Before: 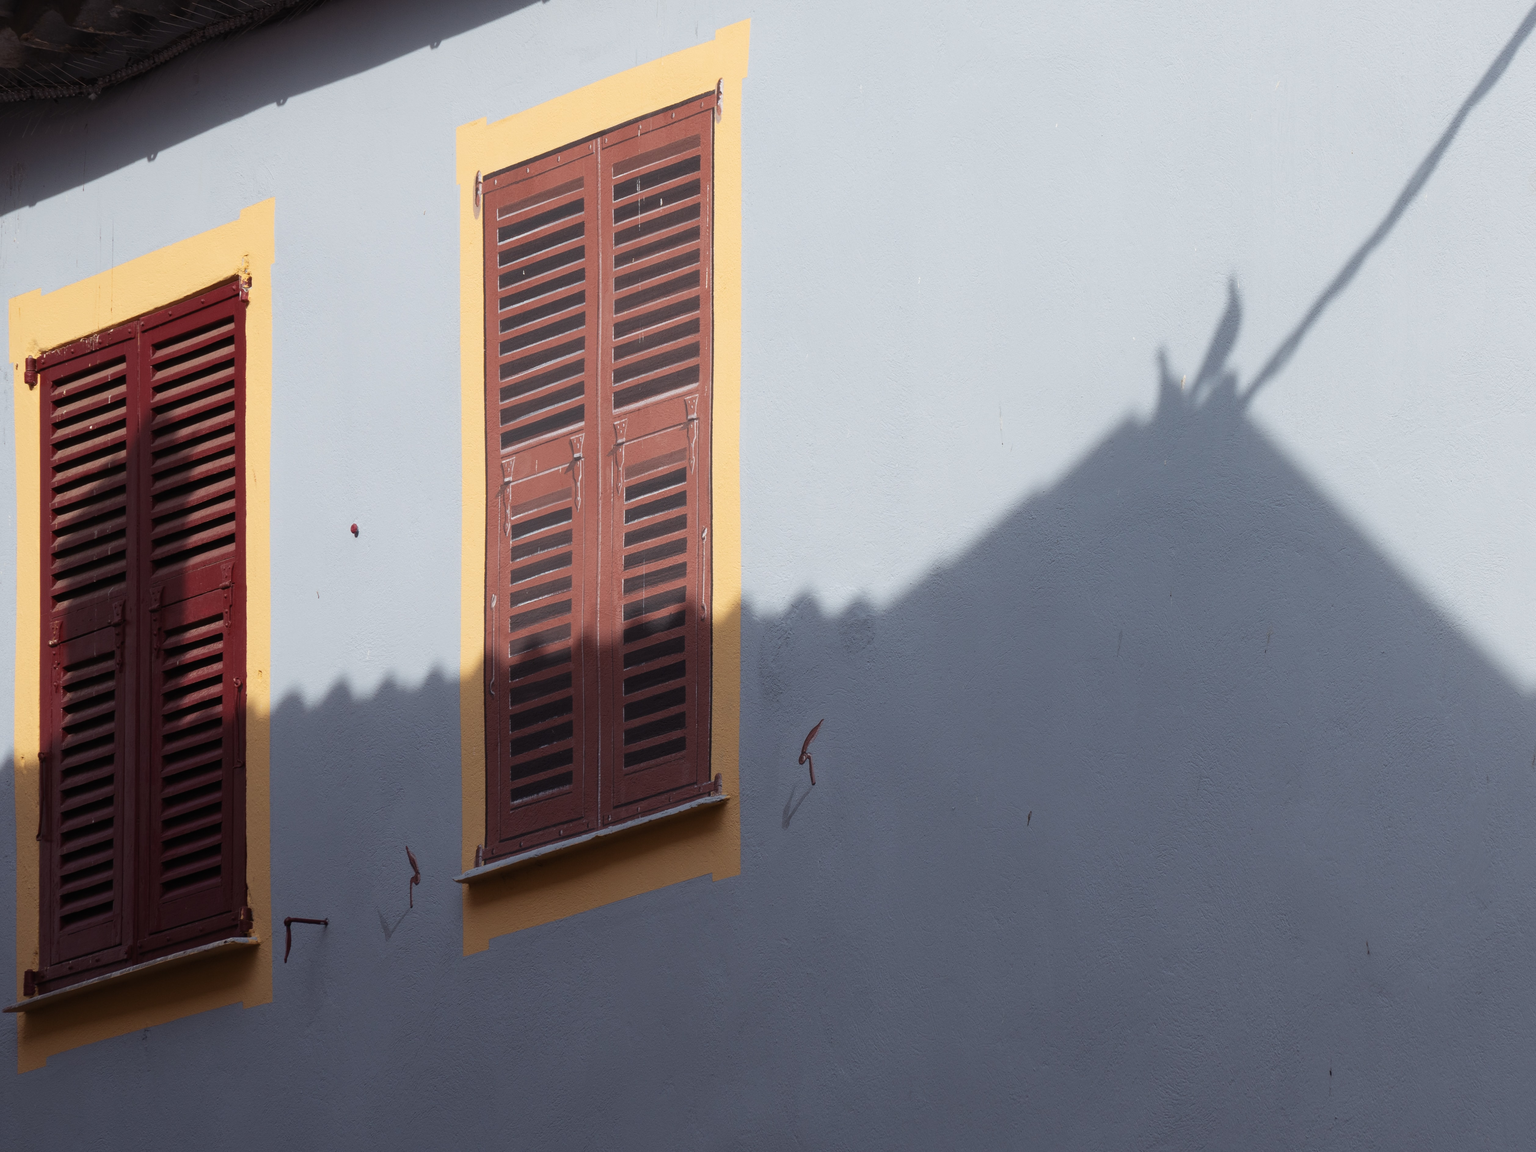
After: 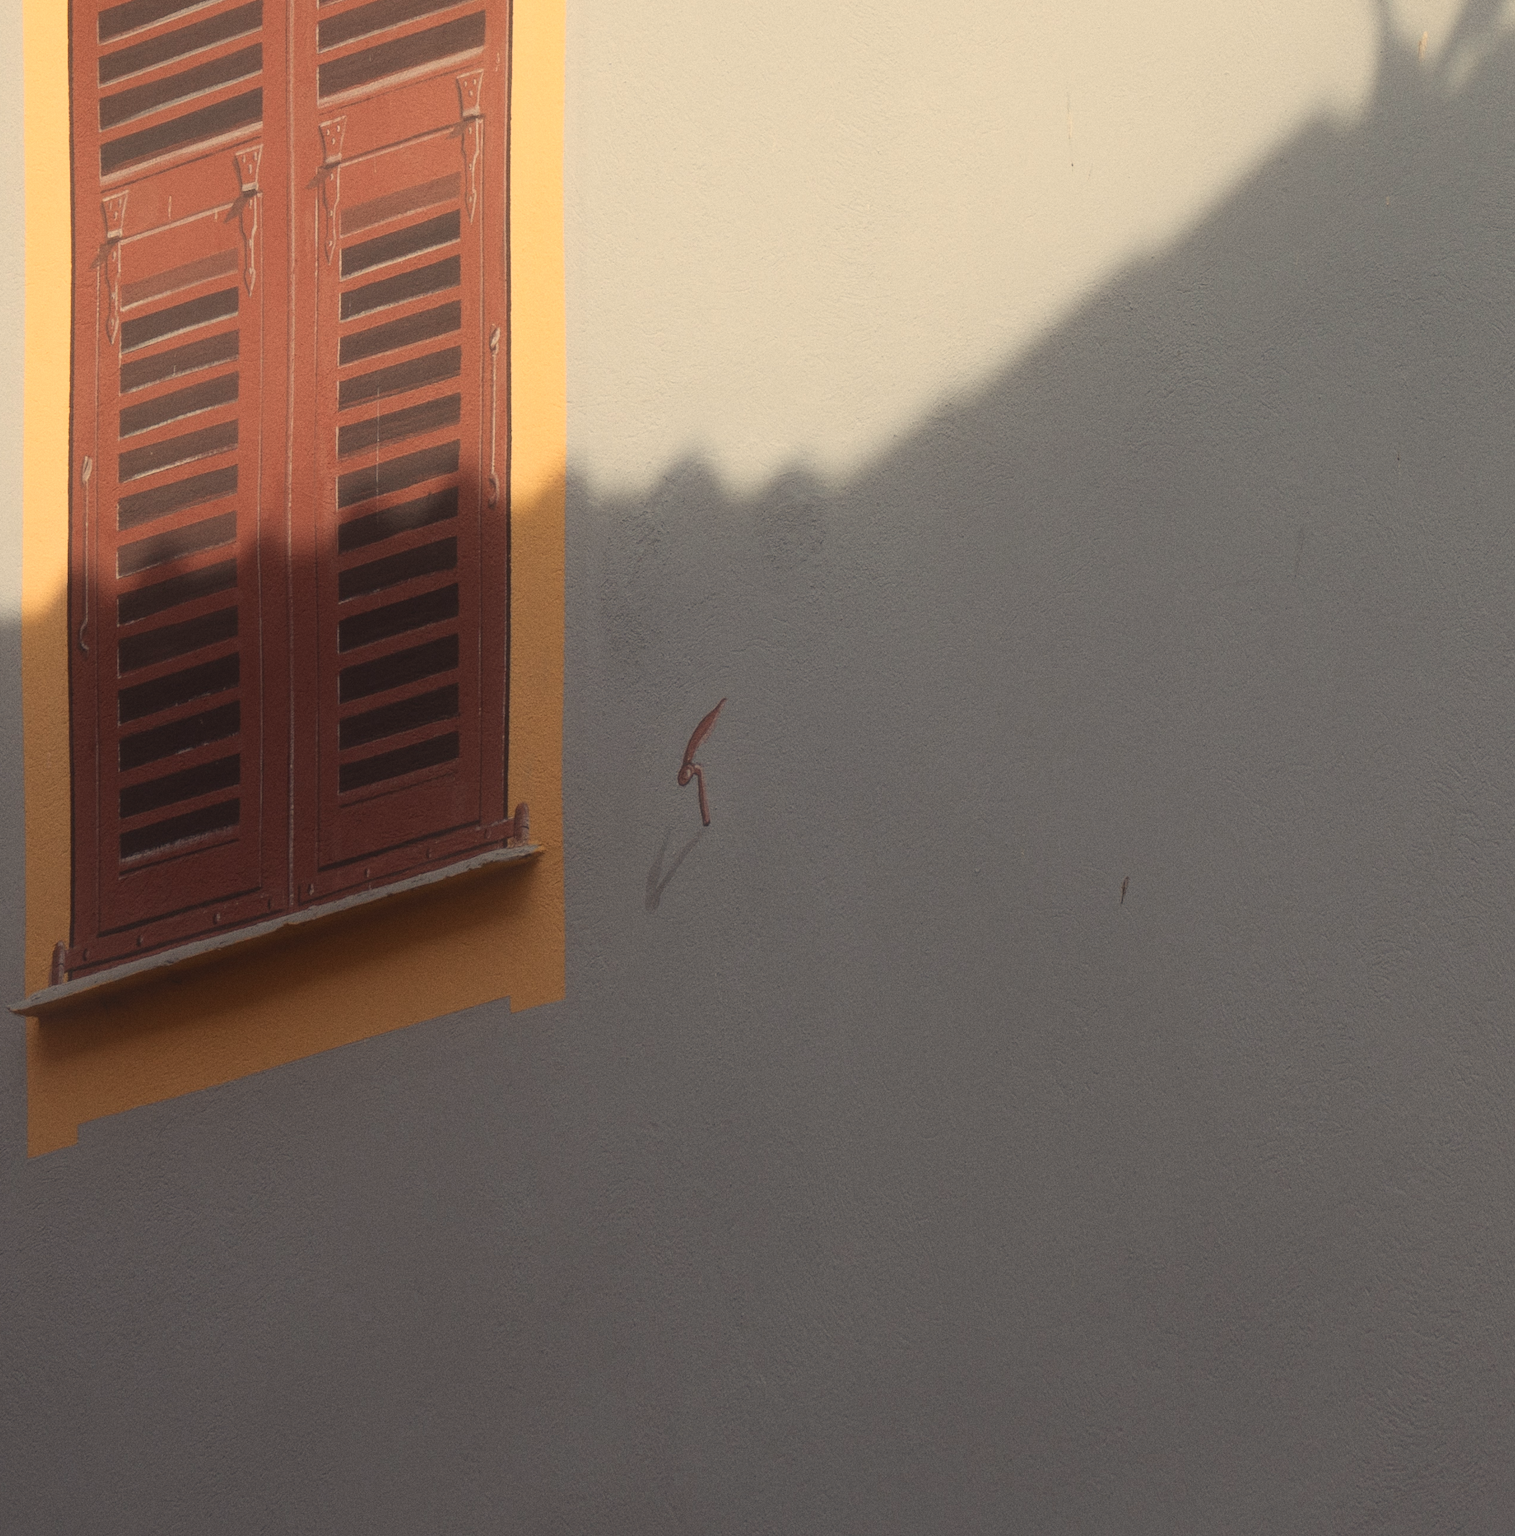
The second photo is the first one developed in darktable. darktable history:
exposure: exposure 0.014 EV, compensate highlight preservation false
contrast equalizer: octaves 7, y [[0.6 ×6], [0.55 ×6], [0 ×6], [0 ×6], [0 ×6]], mix -1
crop and rotate: left 29.237%, top 31.152%, right 19.807%
grain: coarseness 0.09 ISO
white balance: red 1.123, blue 0.83
